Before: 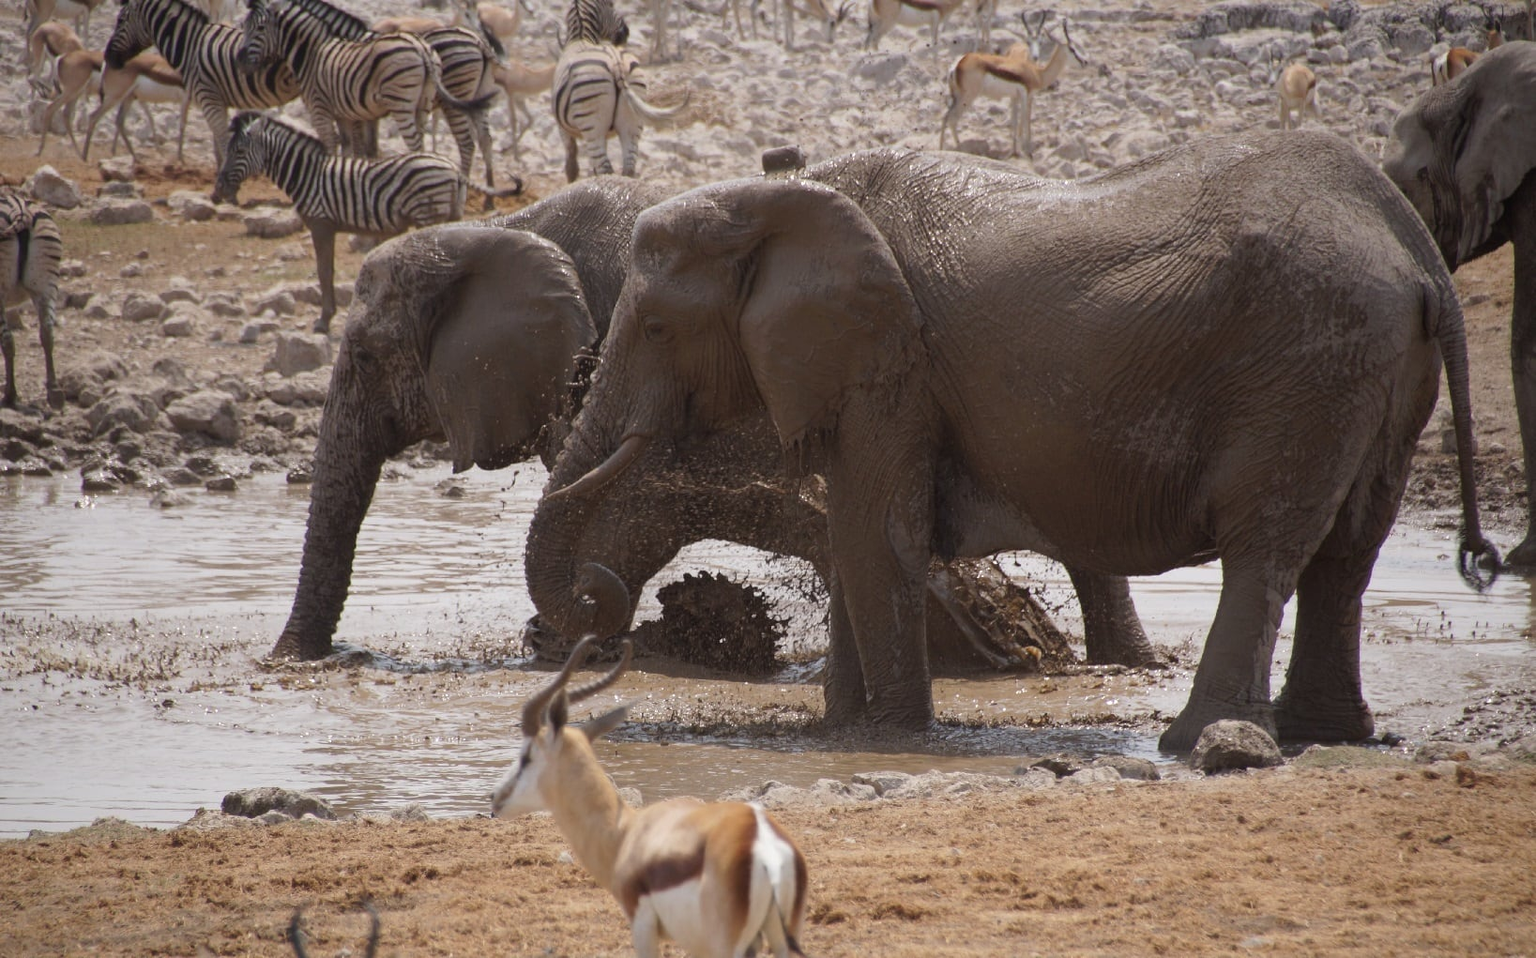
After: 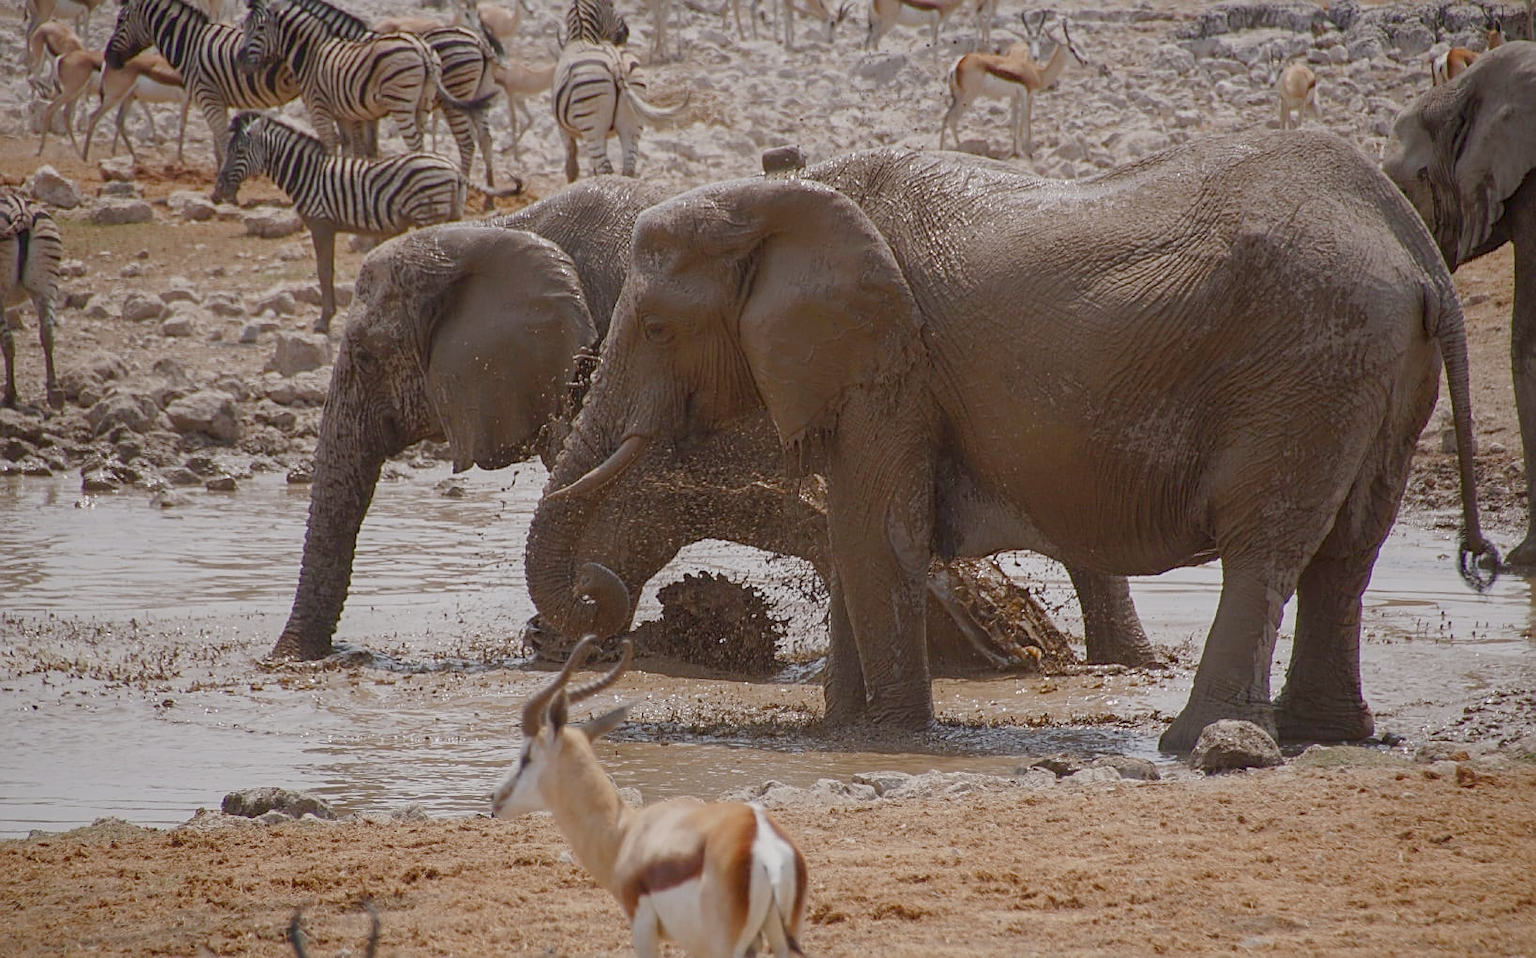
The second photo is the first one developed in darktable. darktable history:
sharpen: amount 0.575
local contrast: detail 130%
color balance rgb: shadows lift › chroma 1%, shadows lift › hue 113°, highlights gain › chroma 0.2%, highlights gain › hue 333°, perceptual saturation grading › global saturation 20%, perceptual saturation grading › highlights -50%, perceptual saturation grading › shadows 25%, contrast -30%
